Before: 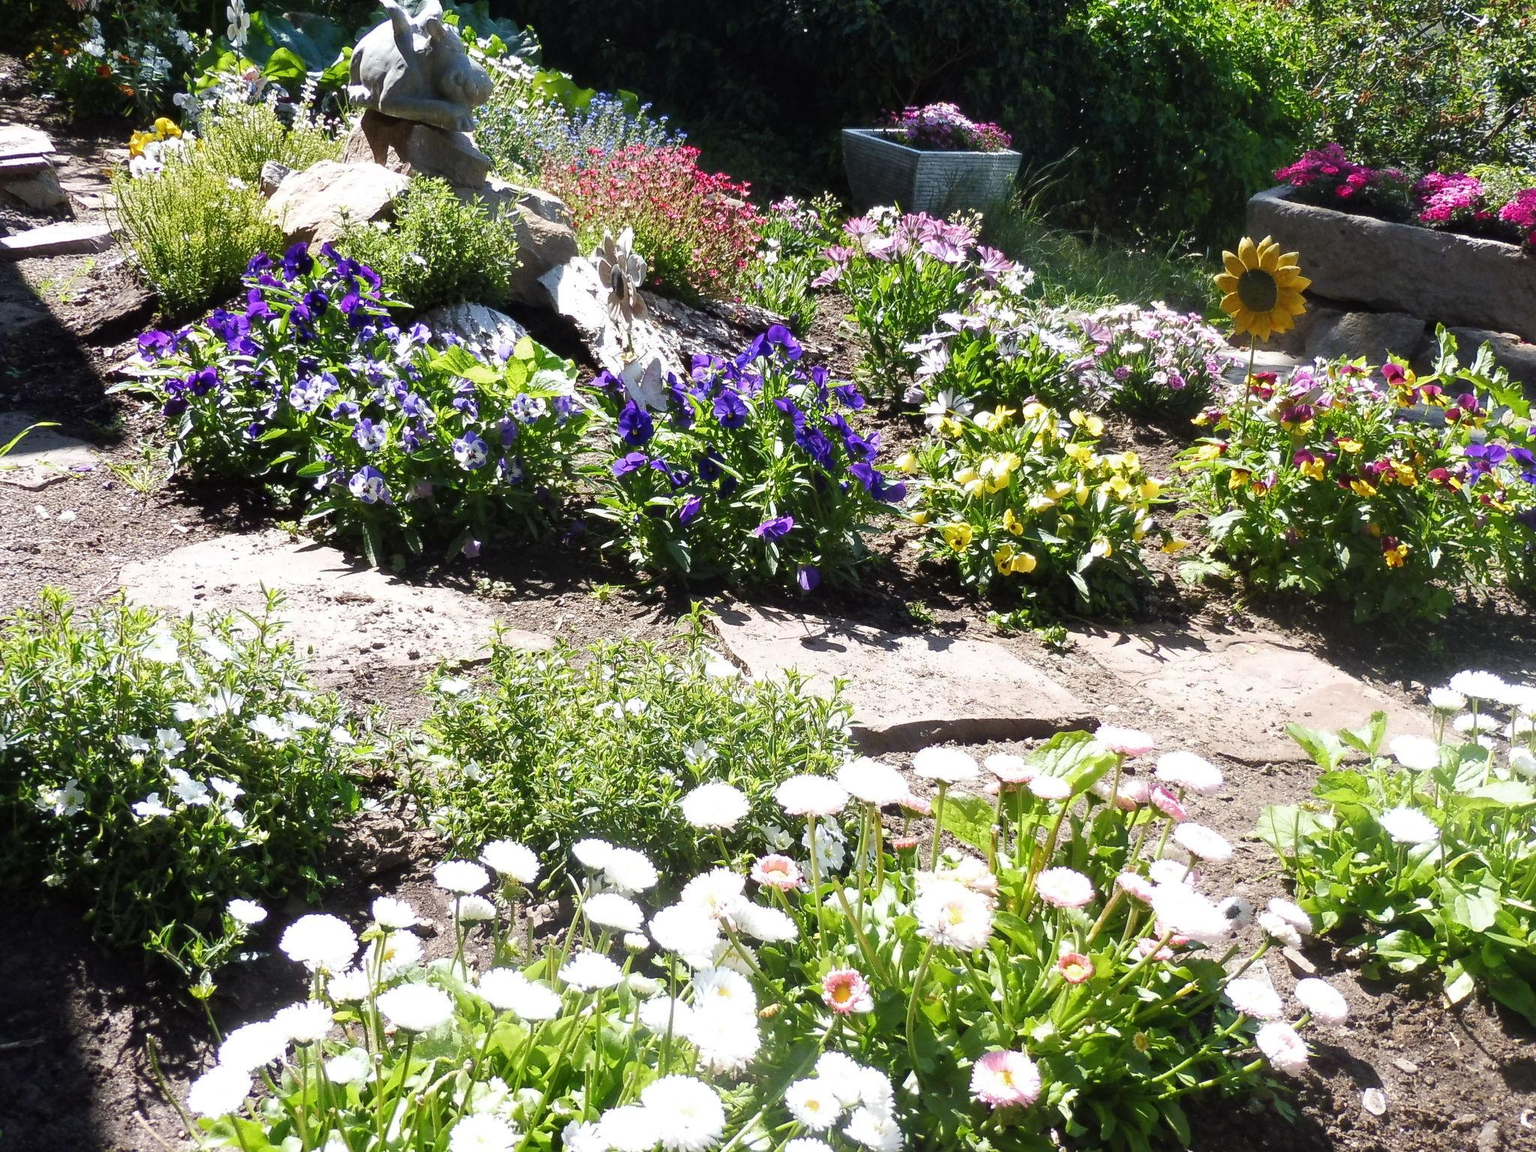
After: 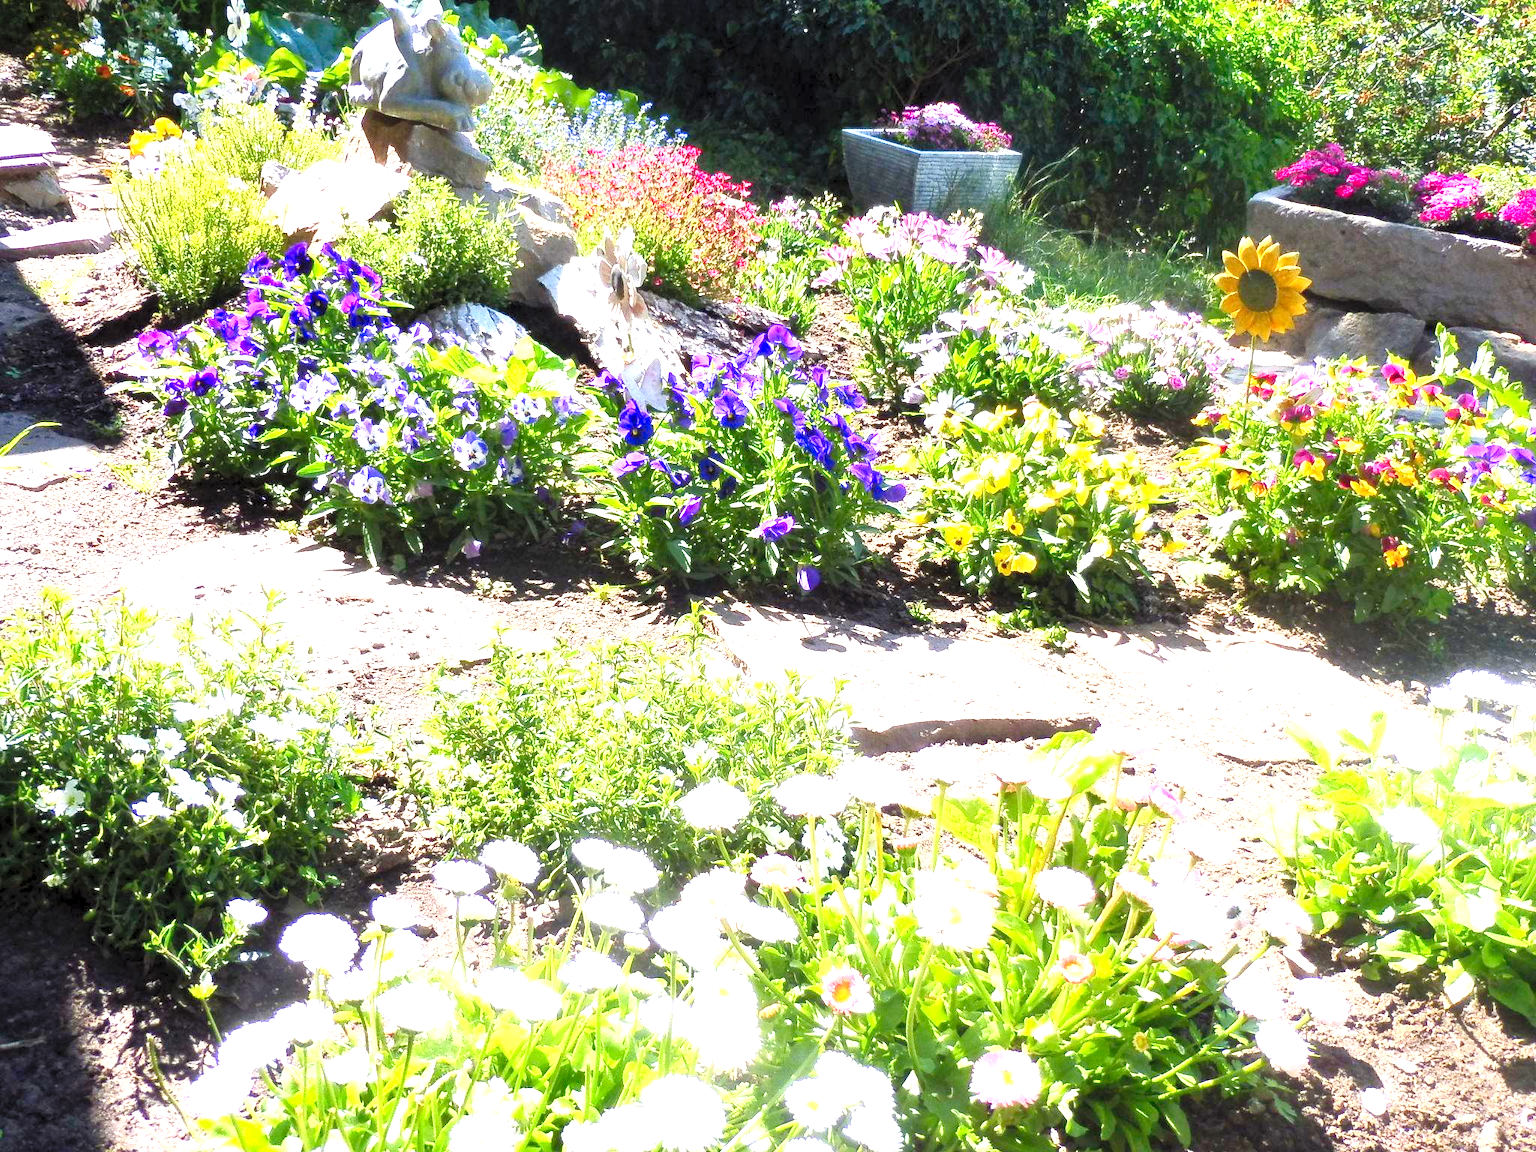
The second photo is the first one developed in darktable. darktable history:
levels: white 90.73%, levels [0.036, 0.364, 0.827]
contrast brightness saturation: contrast 0.203, brightness 0.148, saturation 0.137
shadows and highlights: radius 329.08, shadows 54.91, highlights -98.12, compress 94.38%, soften with gaussian
exposure: black level correction 0, exposure 0.301 EV, compensate highlight preservation false
